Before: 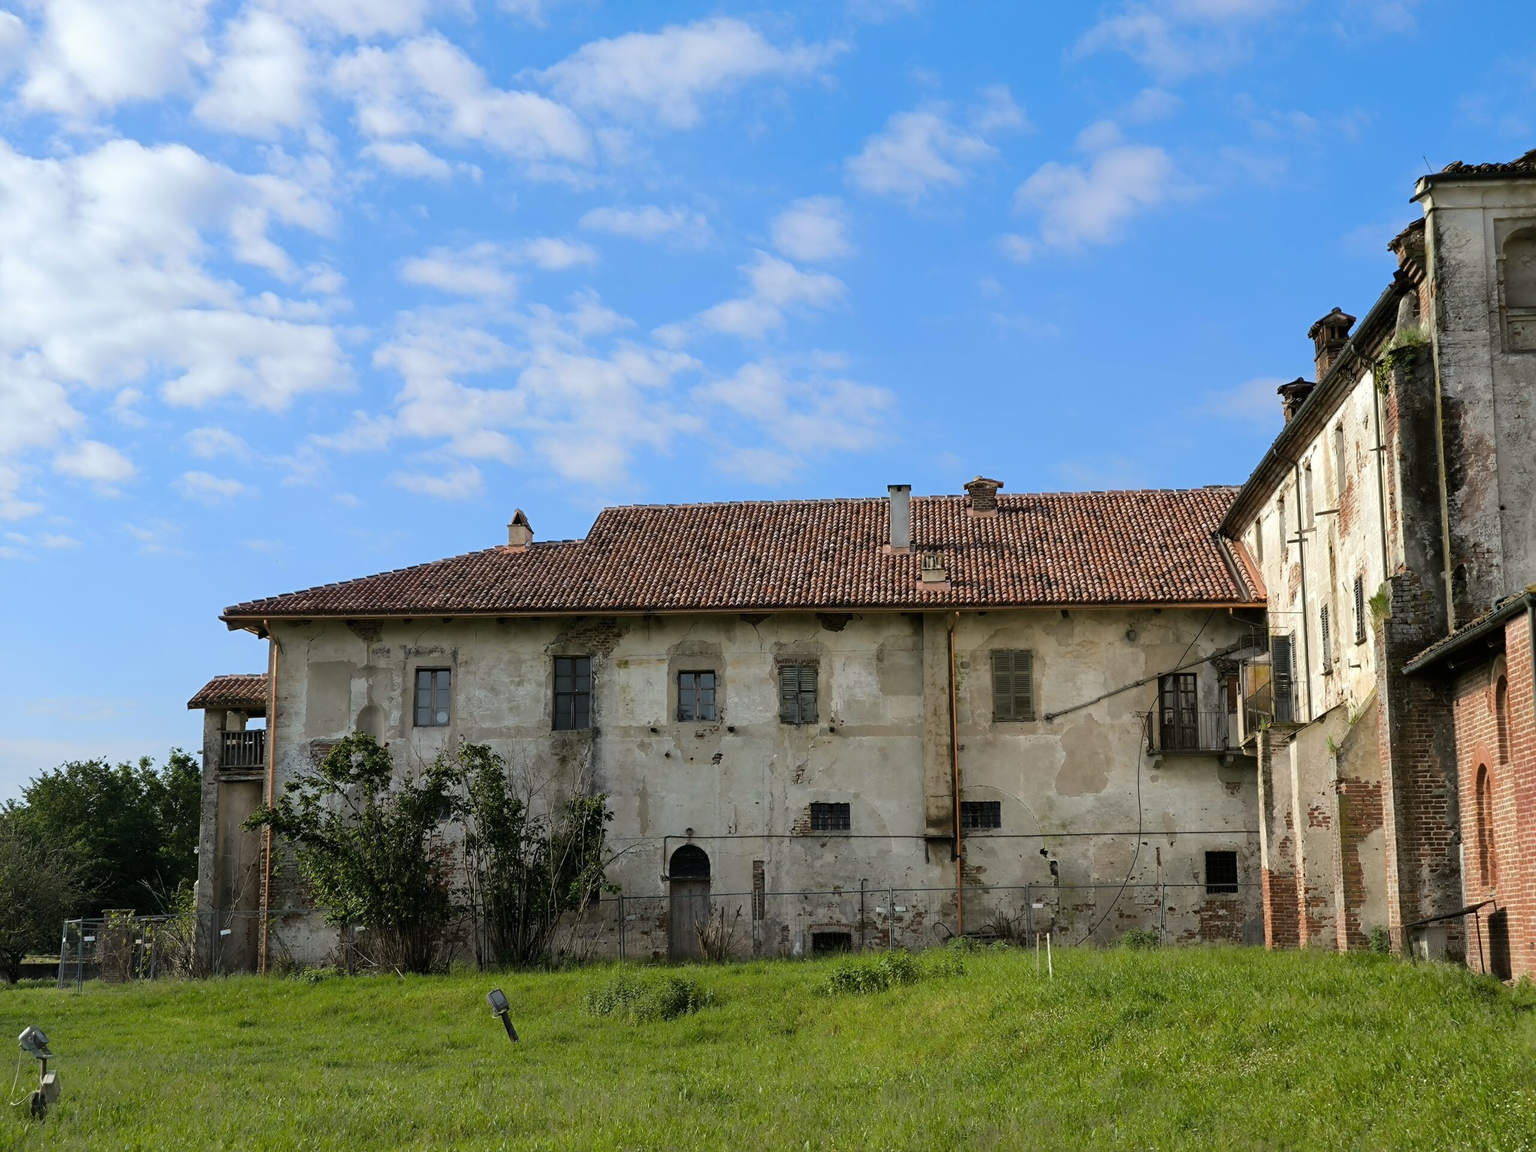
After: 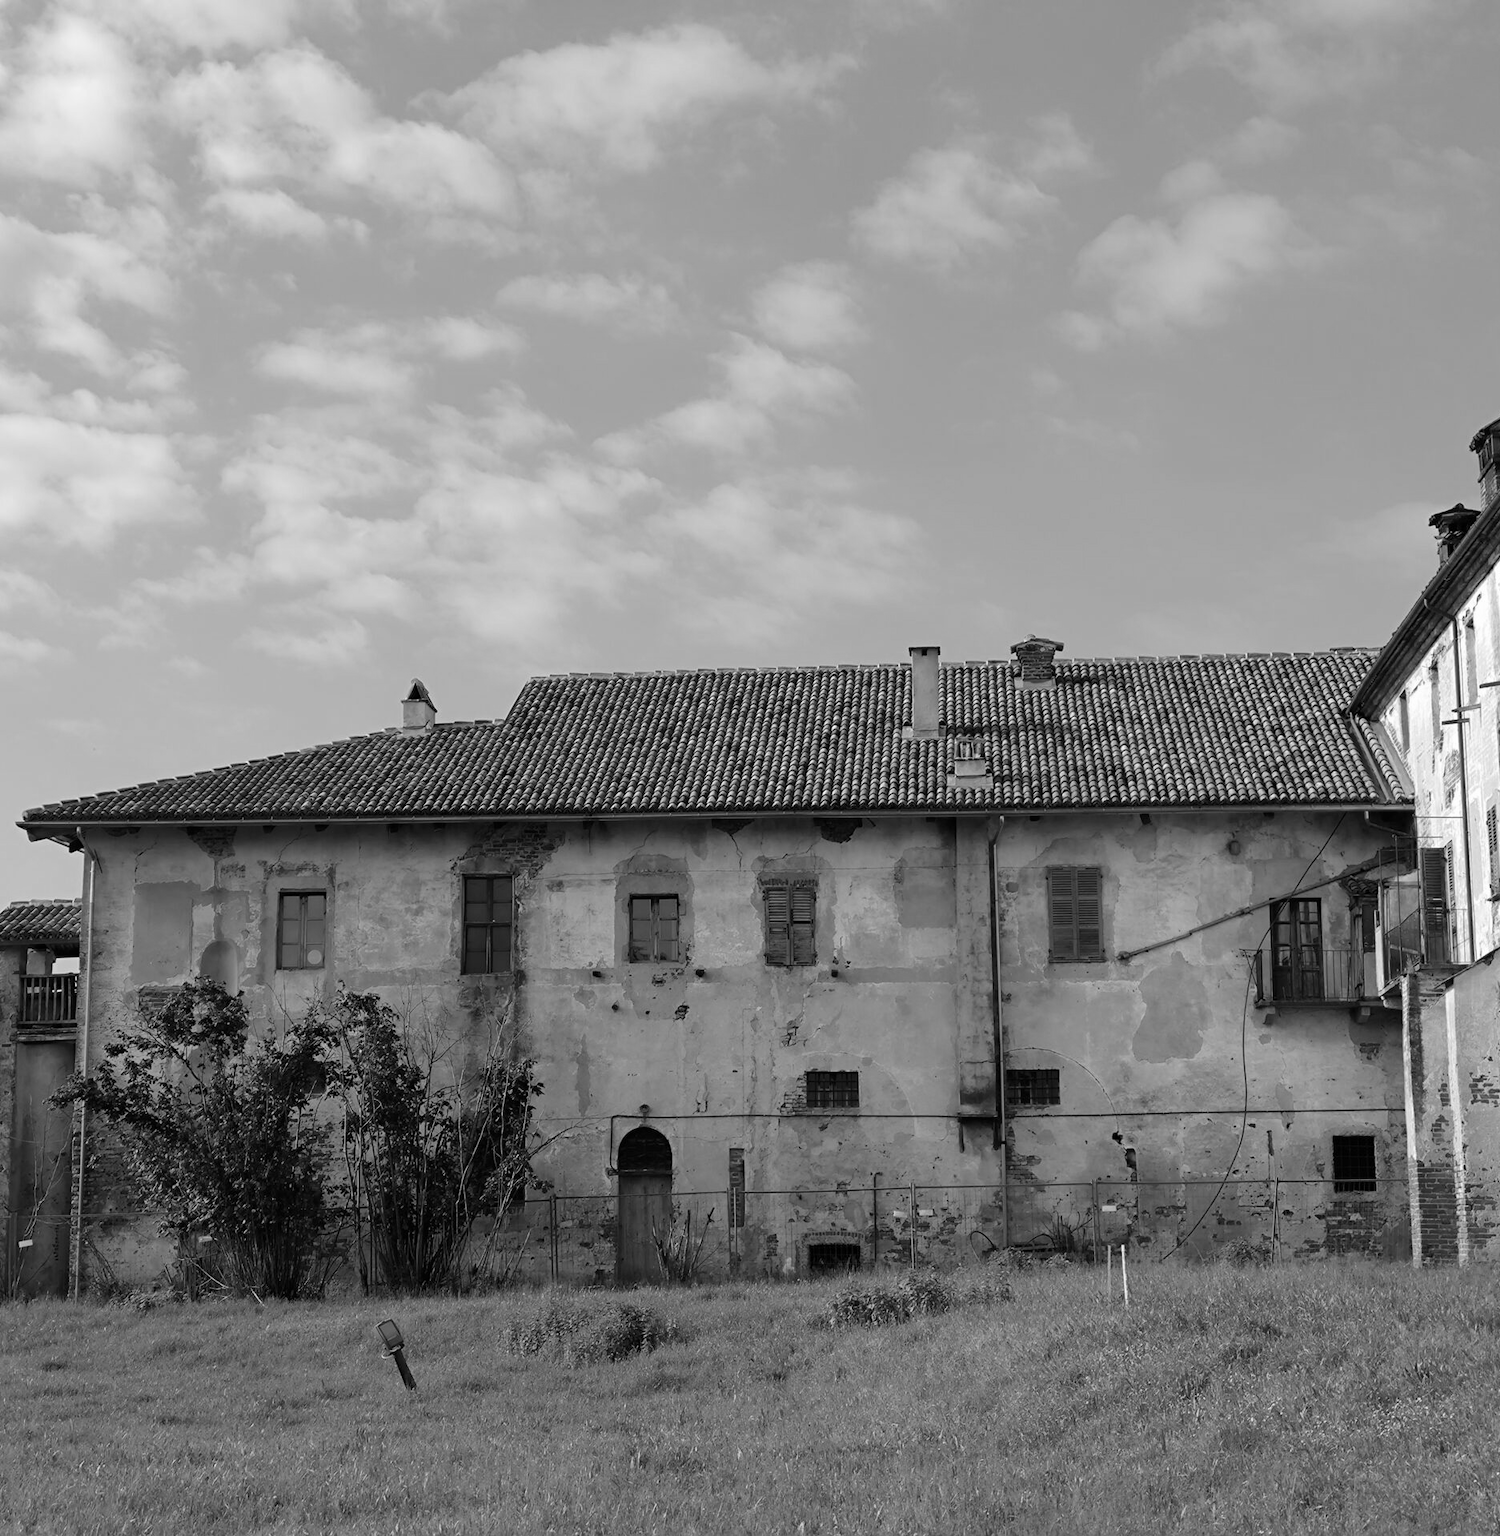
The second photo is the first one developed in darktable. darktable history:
monochrome: on, module defaults
crop: left 13.443%, right 13.31%
